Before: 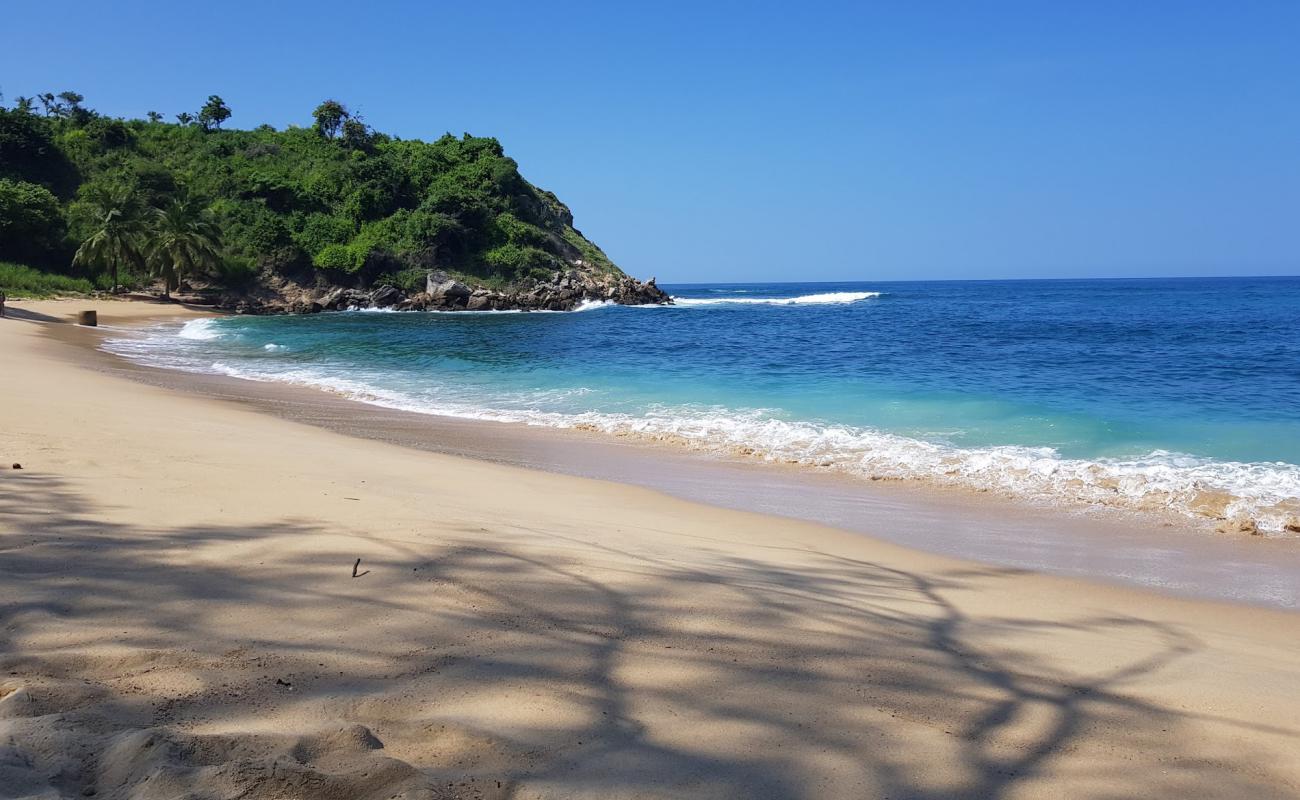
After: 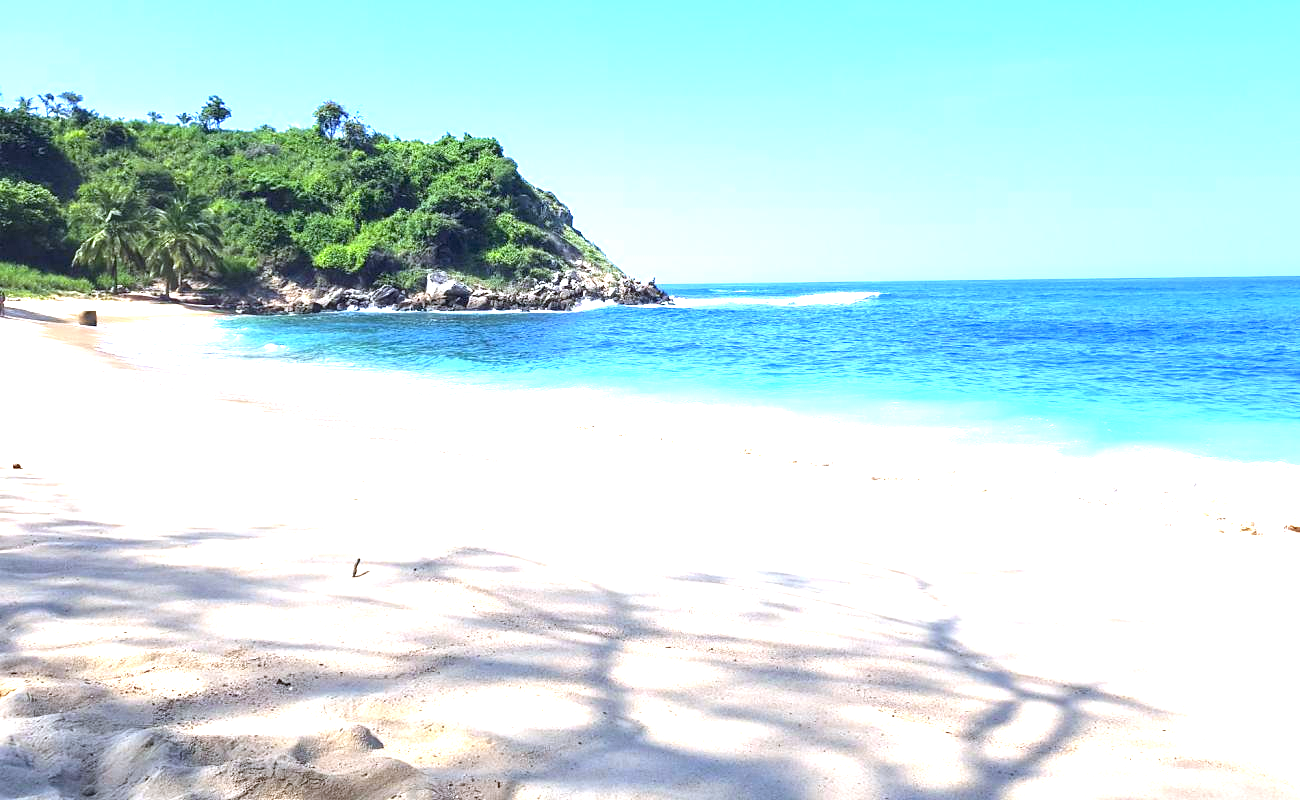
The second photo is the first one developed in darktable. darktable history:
white balance: red 0.954, blue 1.079
exposure: exposure 2.25 EV, compensate highlight preservation false
